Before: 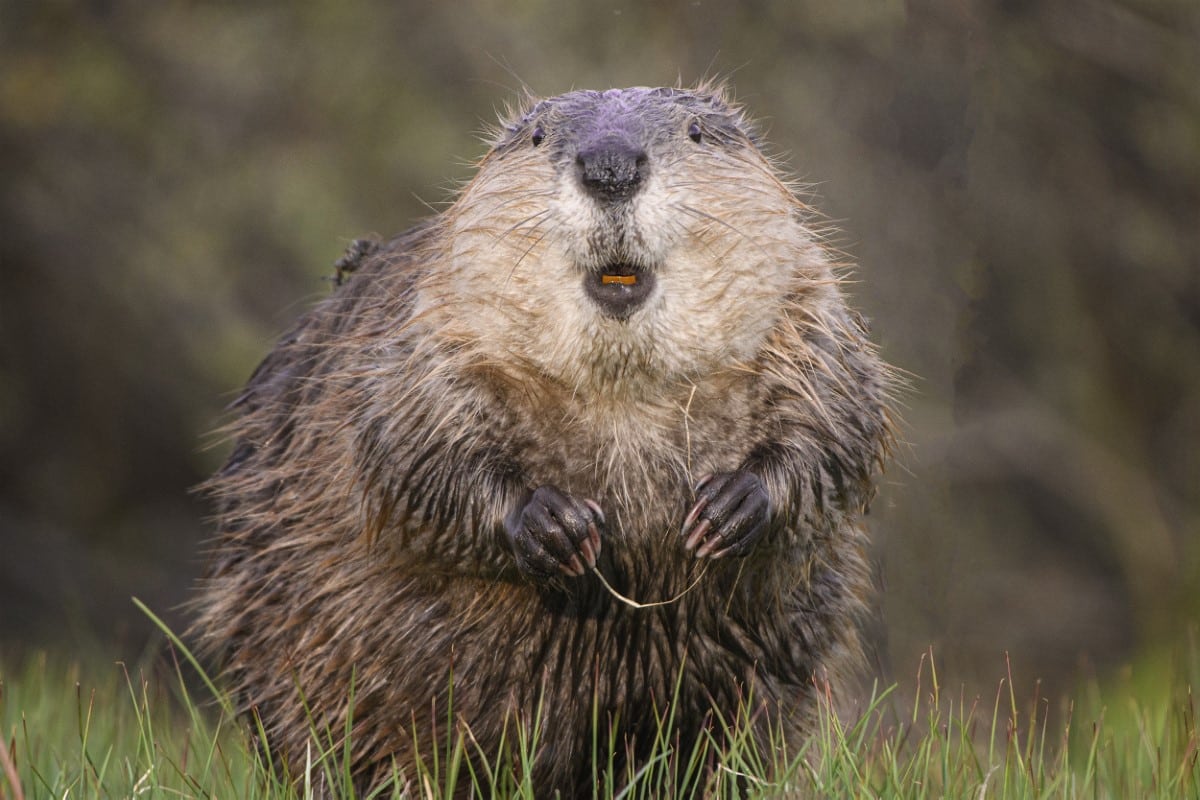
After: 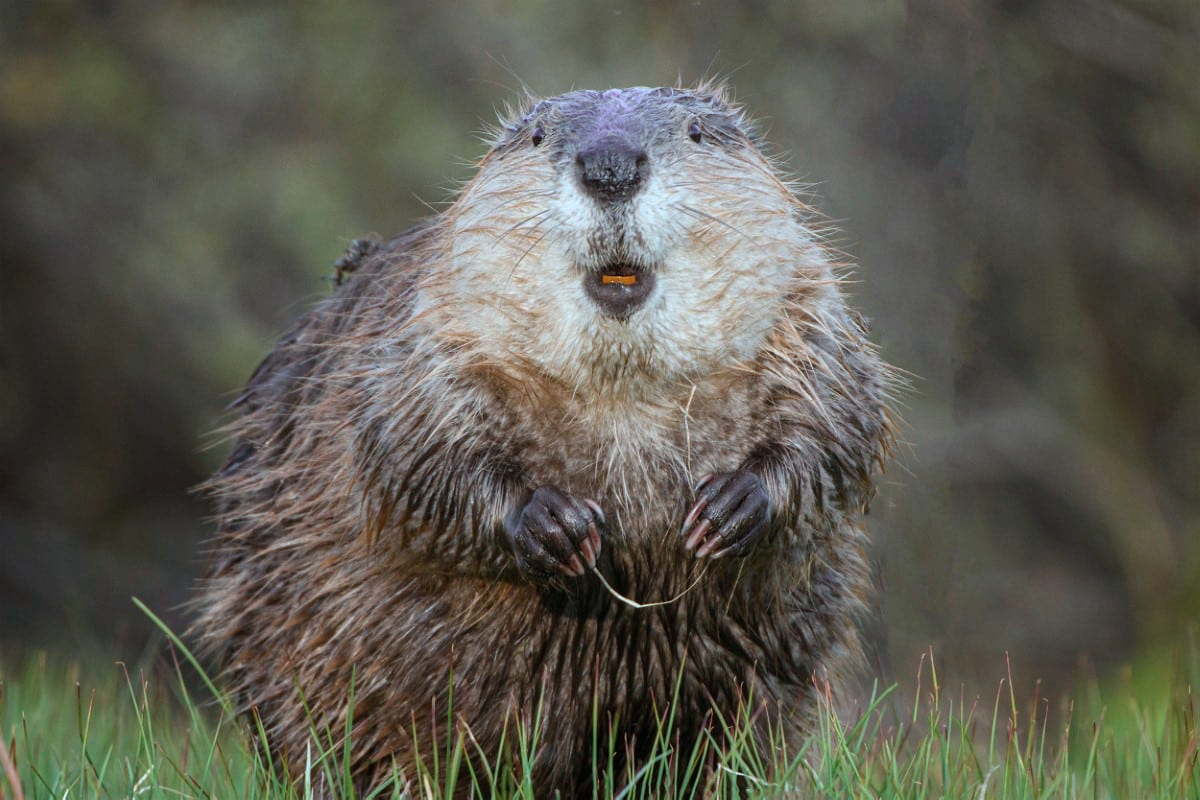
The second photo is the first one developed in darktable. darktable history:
color correction: highlights a* -12.12, highlights b* -15.52
